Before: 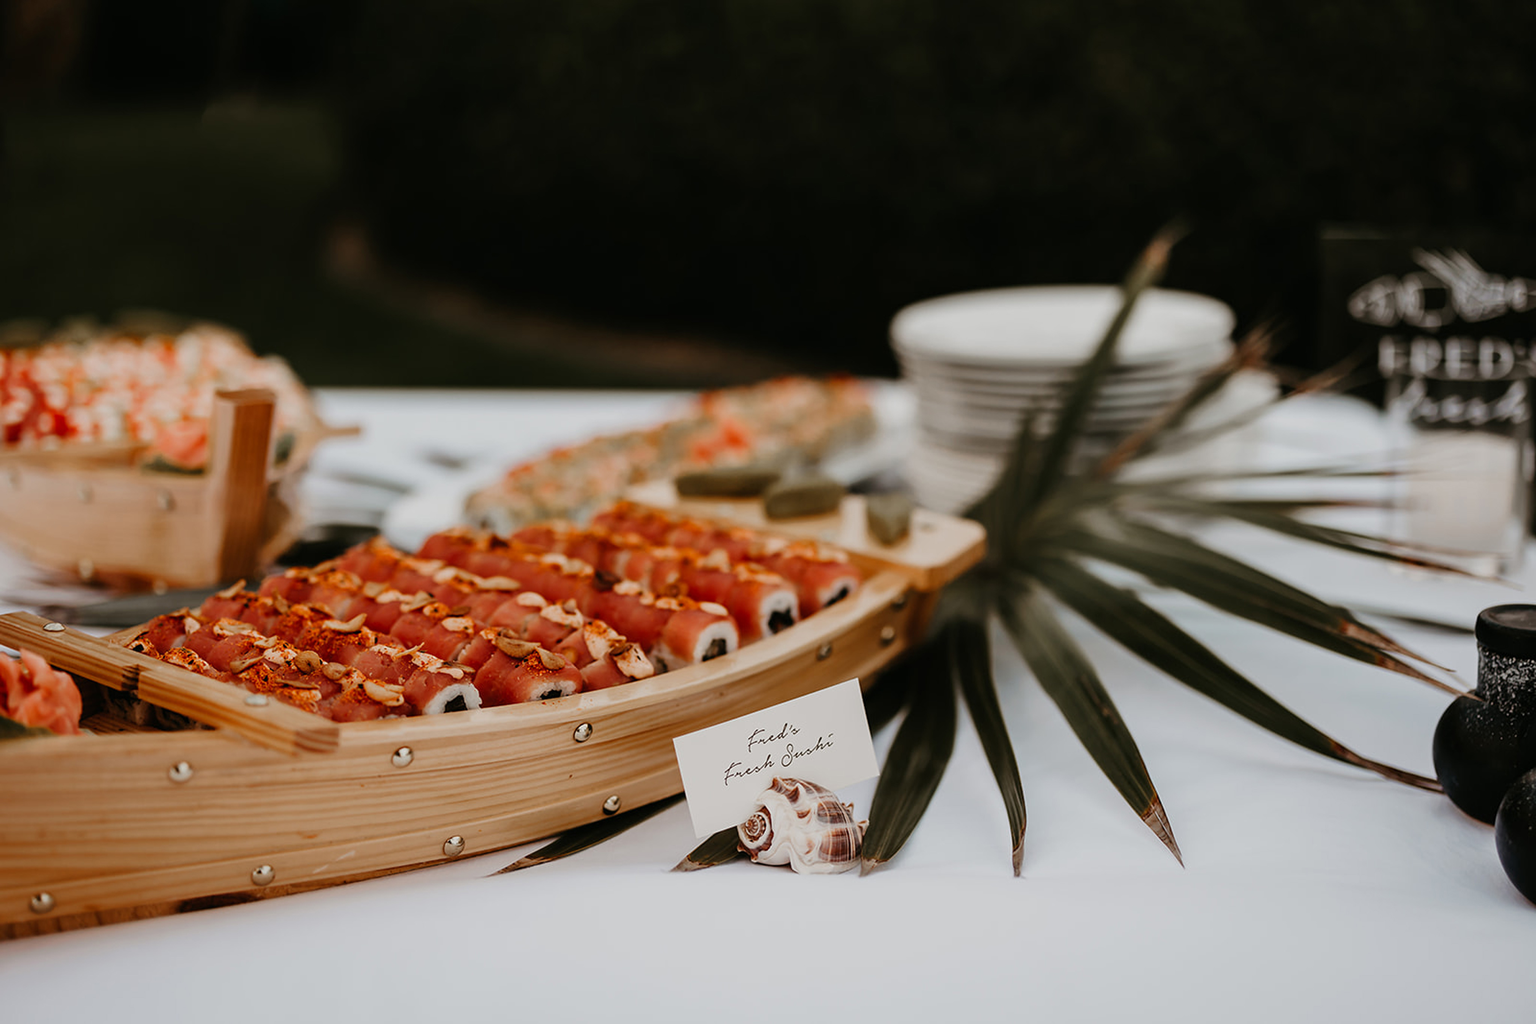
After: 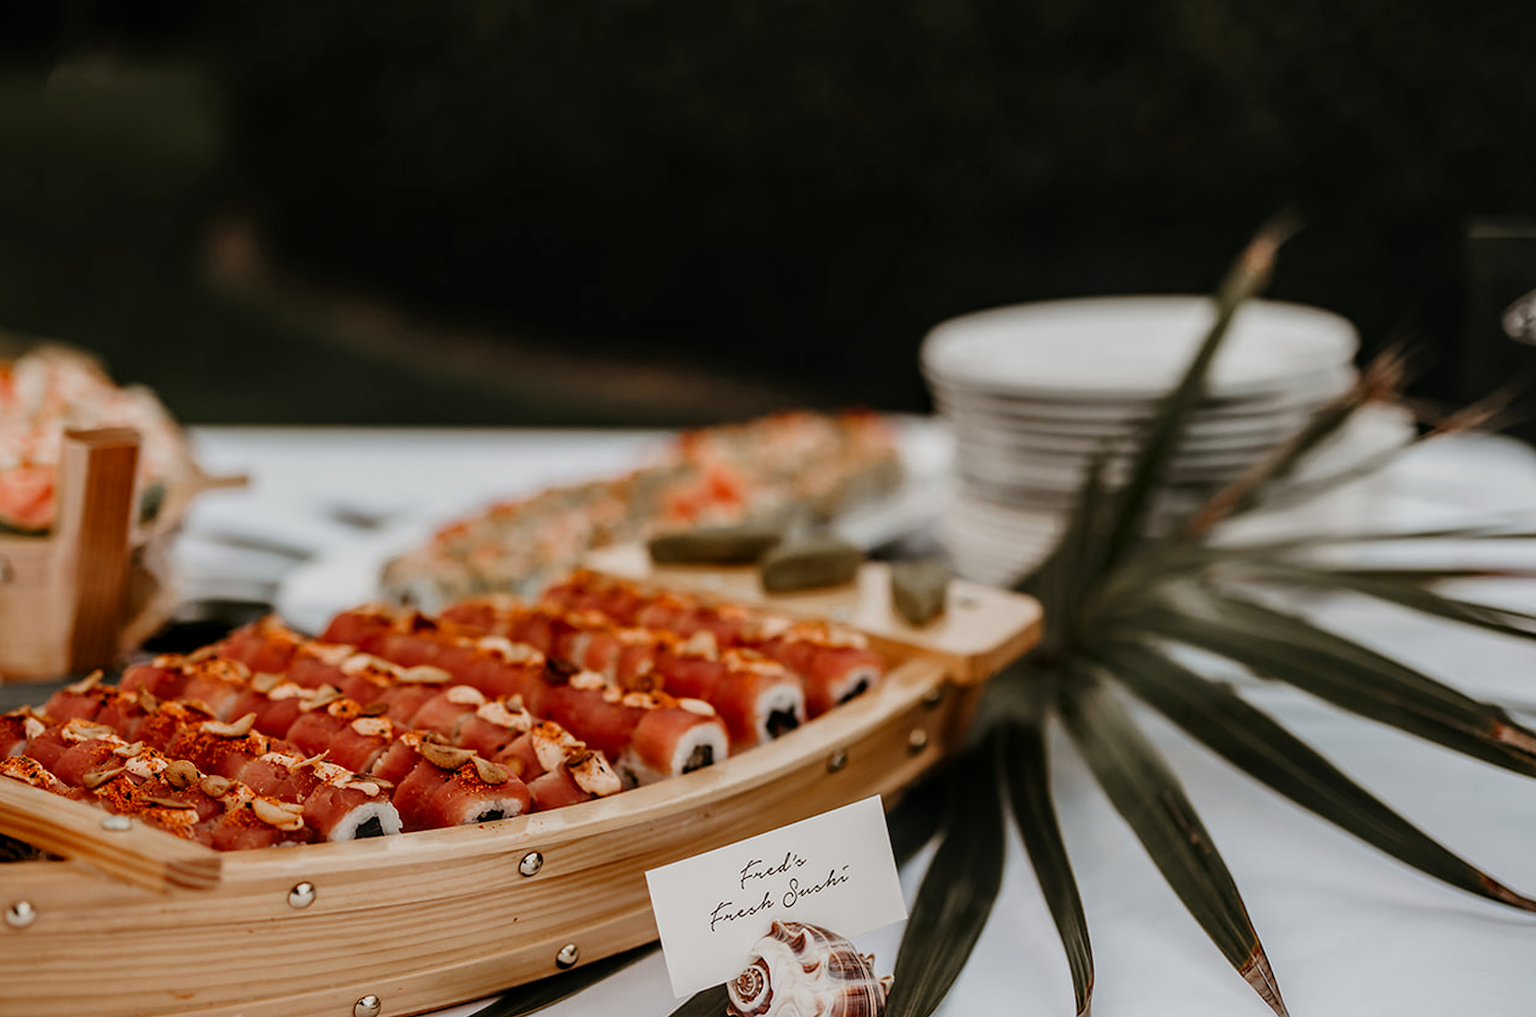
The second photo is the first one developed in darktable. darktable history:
local contrast: on, module defaults
crop and rotate: left 10.753%, top 5.142%, right 10.473%, bottom 16.579%
